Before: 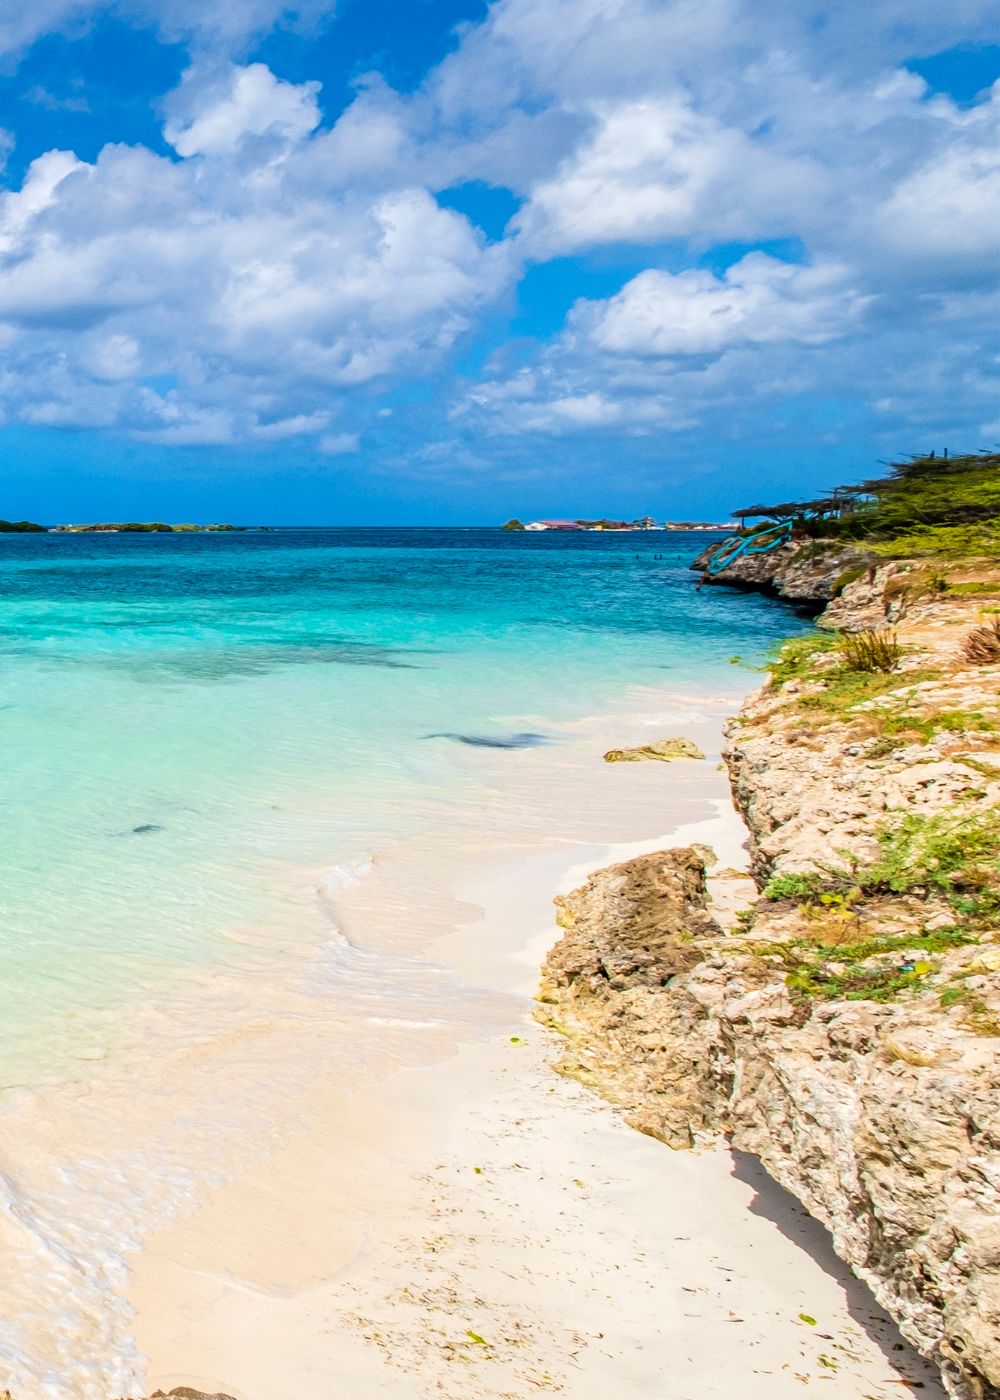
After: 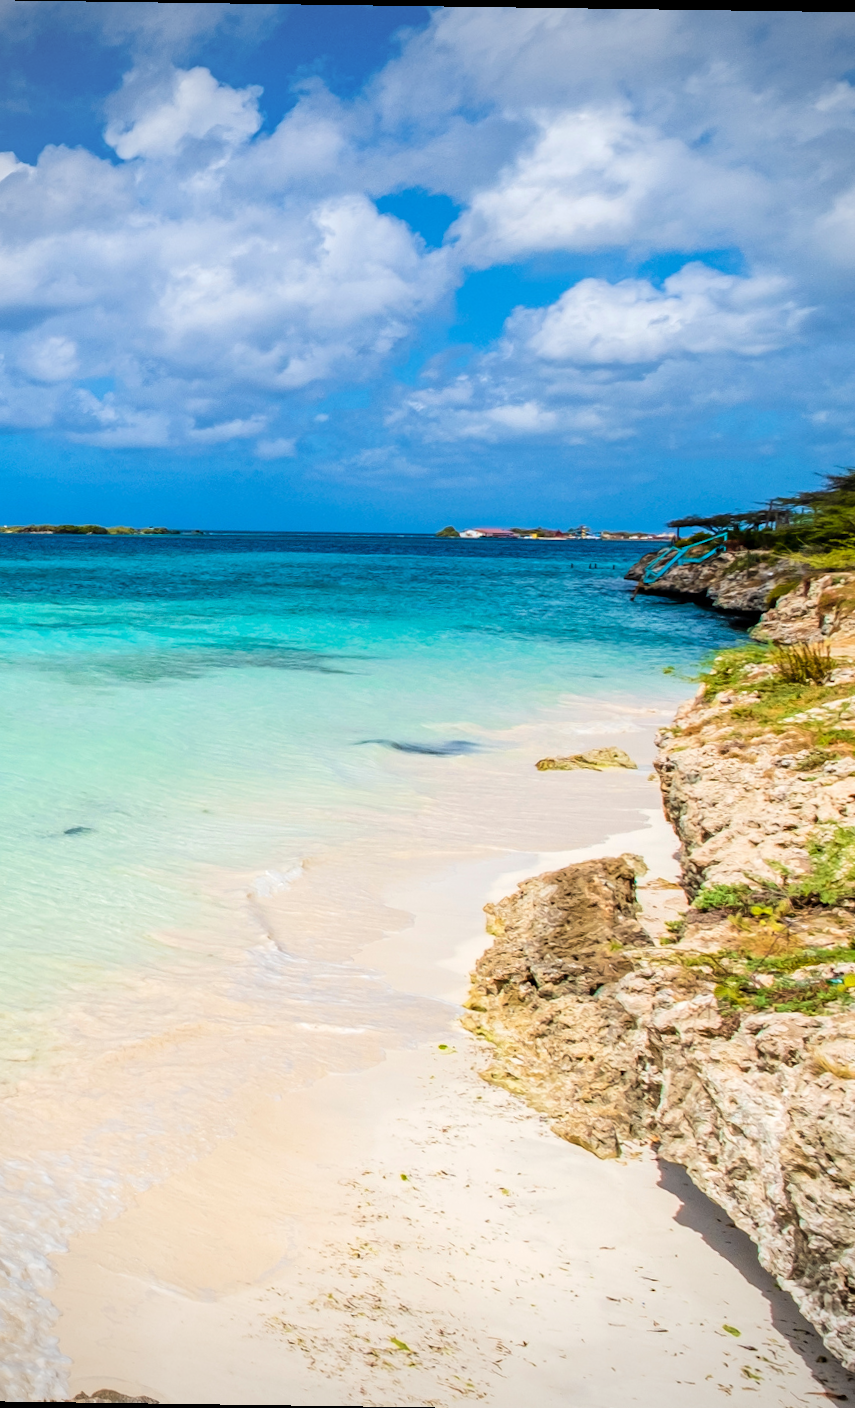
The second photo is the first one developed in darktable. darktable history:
crop: left 7.598%, right 7.873%
rotate and perspective: rotation 0.8°, automatic cropping off
vignetting: fall-off radius 60.92%
